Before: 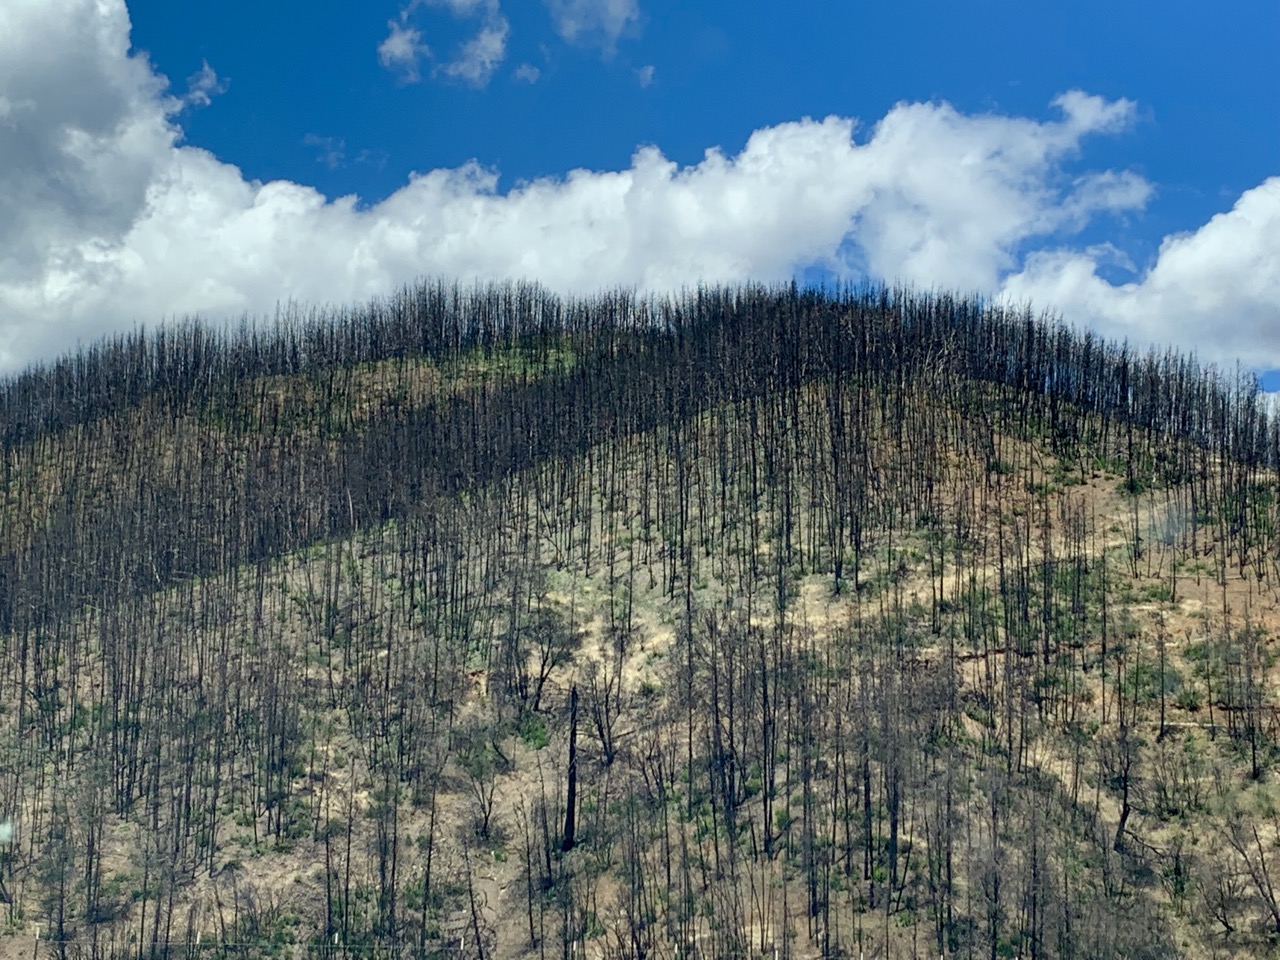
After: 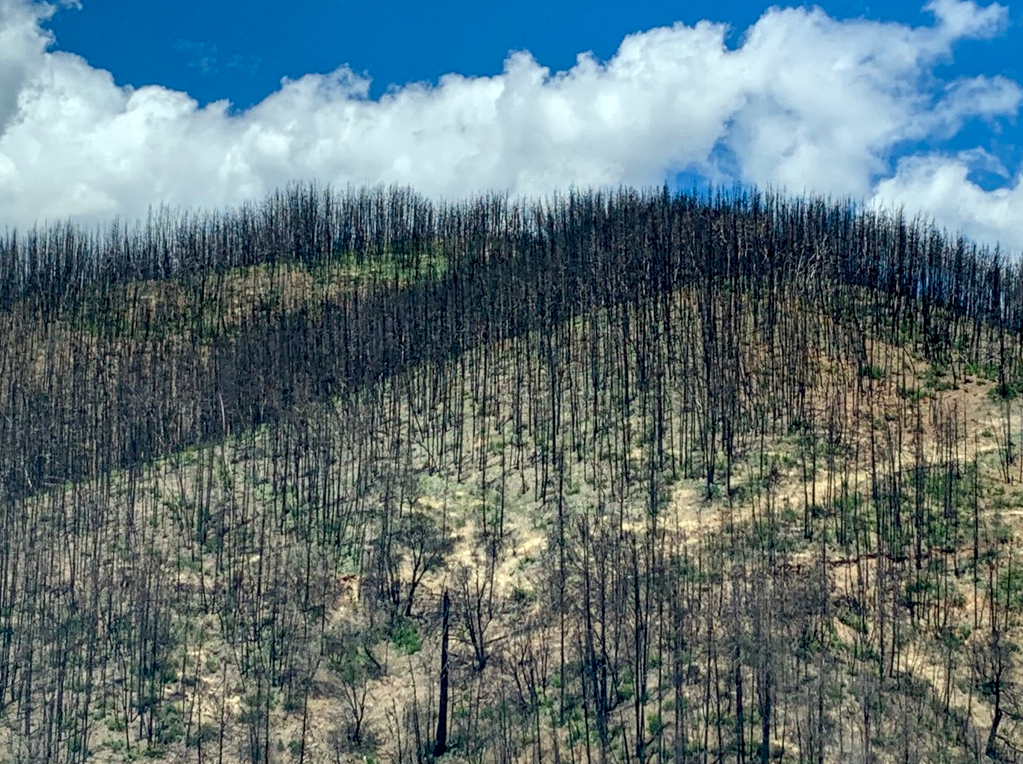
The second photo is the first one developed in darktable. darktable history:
crop and rotate: left 10.075%, top 9.983%, right 9.937%, bottom 10.375%
local contrast: detail 130%
